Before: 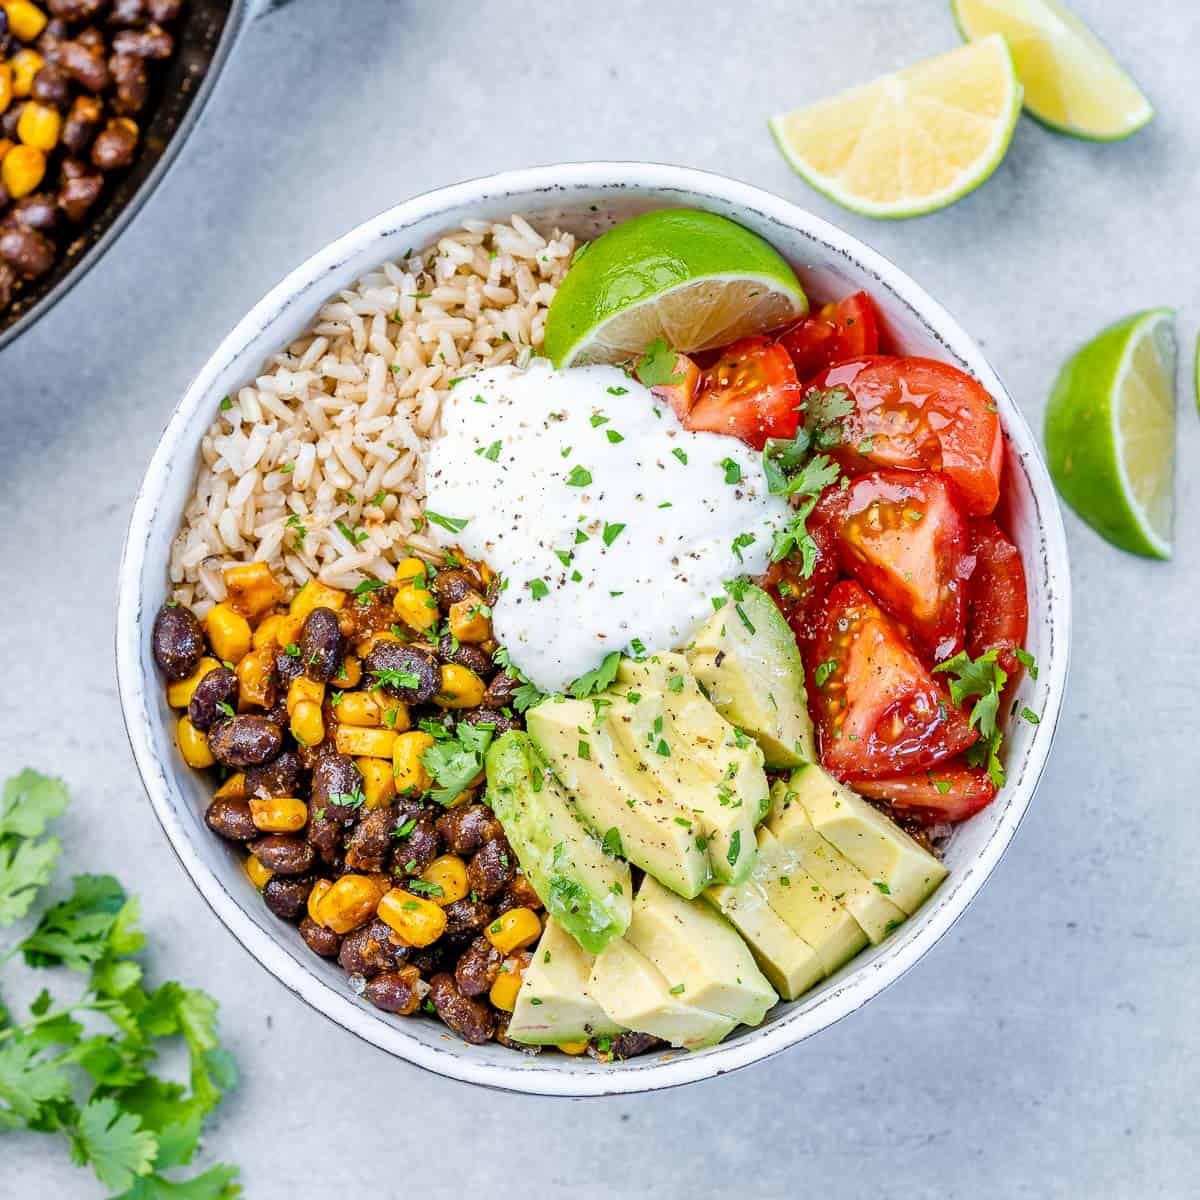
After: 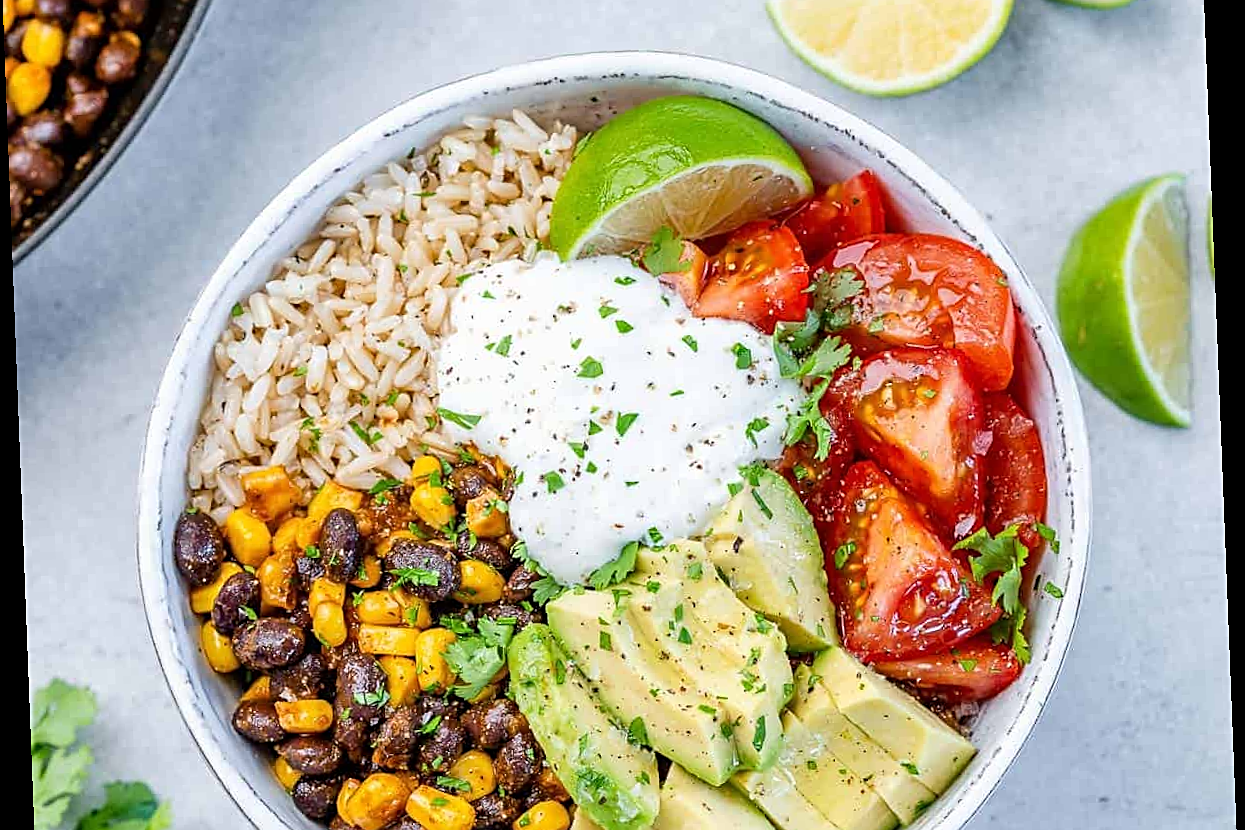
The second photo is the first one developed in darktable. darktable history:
crop: top 11.166%, bottom 22.168%
sharpen: on, module defaults
rotate and perspective: rotation -2.22°, lens shift (horizontal) -0.022, automatic cropping off
